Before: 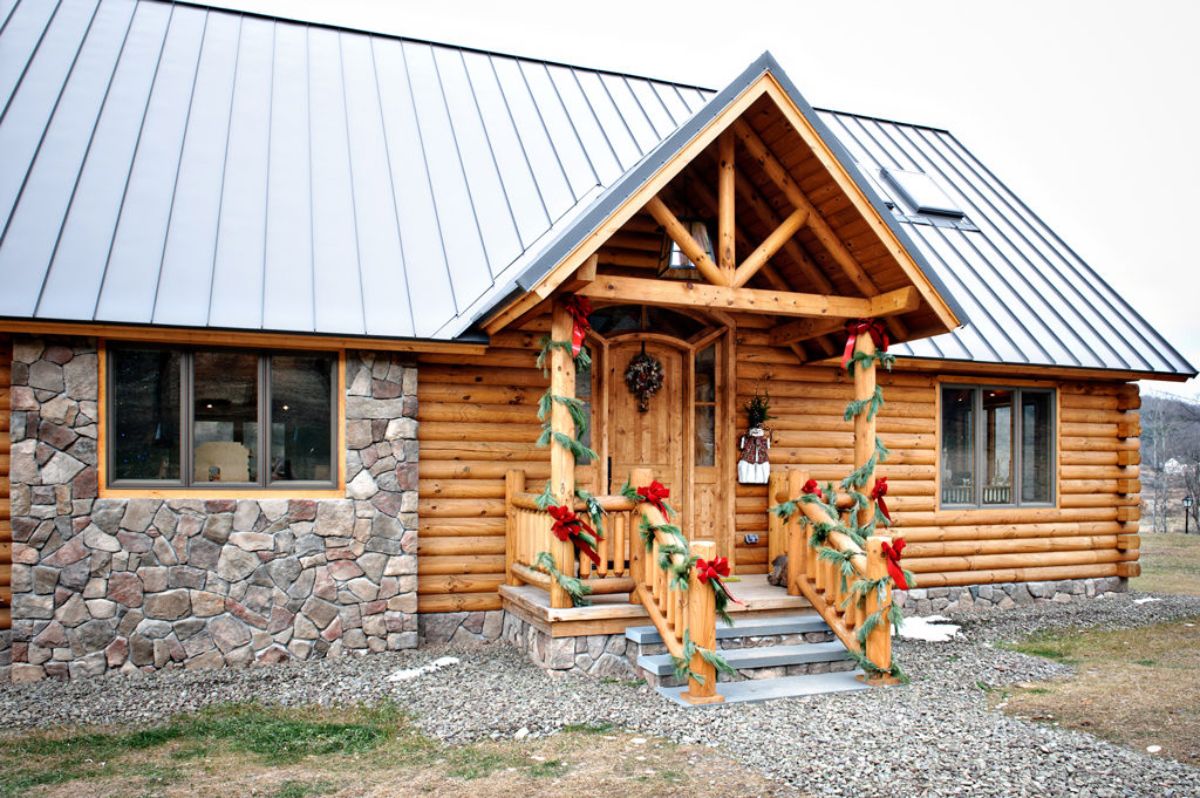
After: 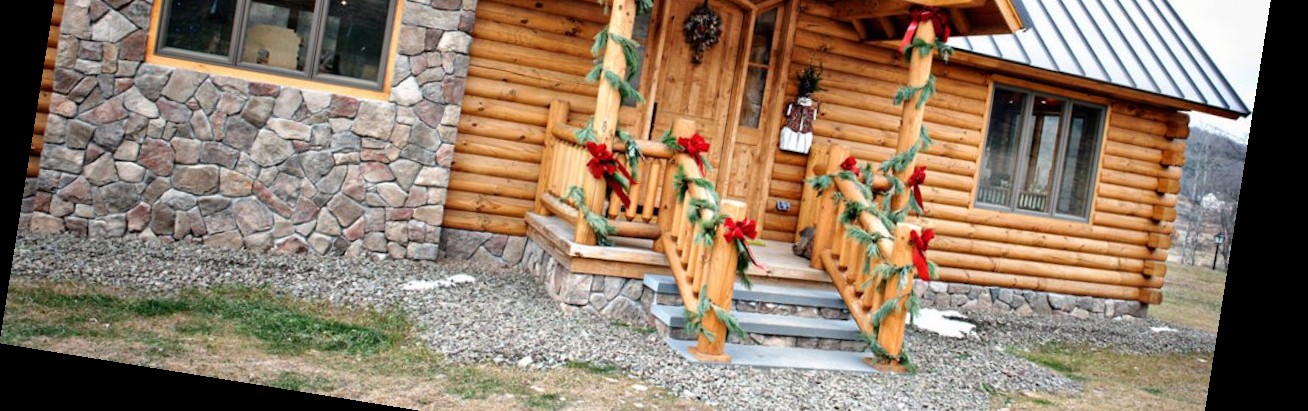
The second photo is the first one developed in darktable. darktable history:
crop: top 45.551%, bottom 12.262%
rotate and perspective: rotation 9.12°, automatic cropping off
